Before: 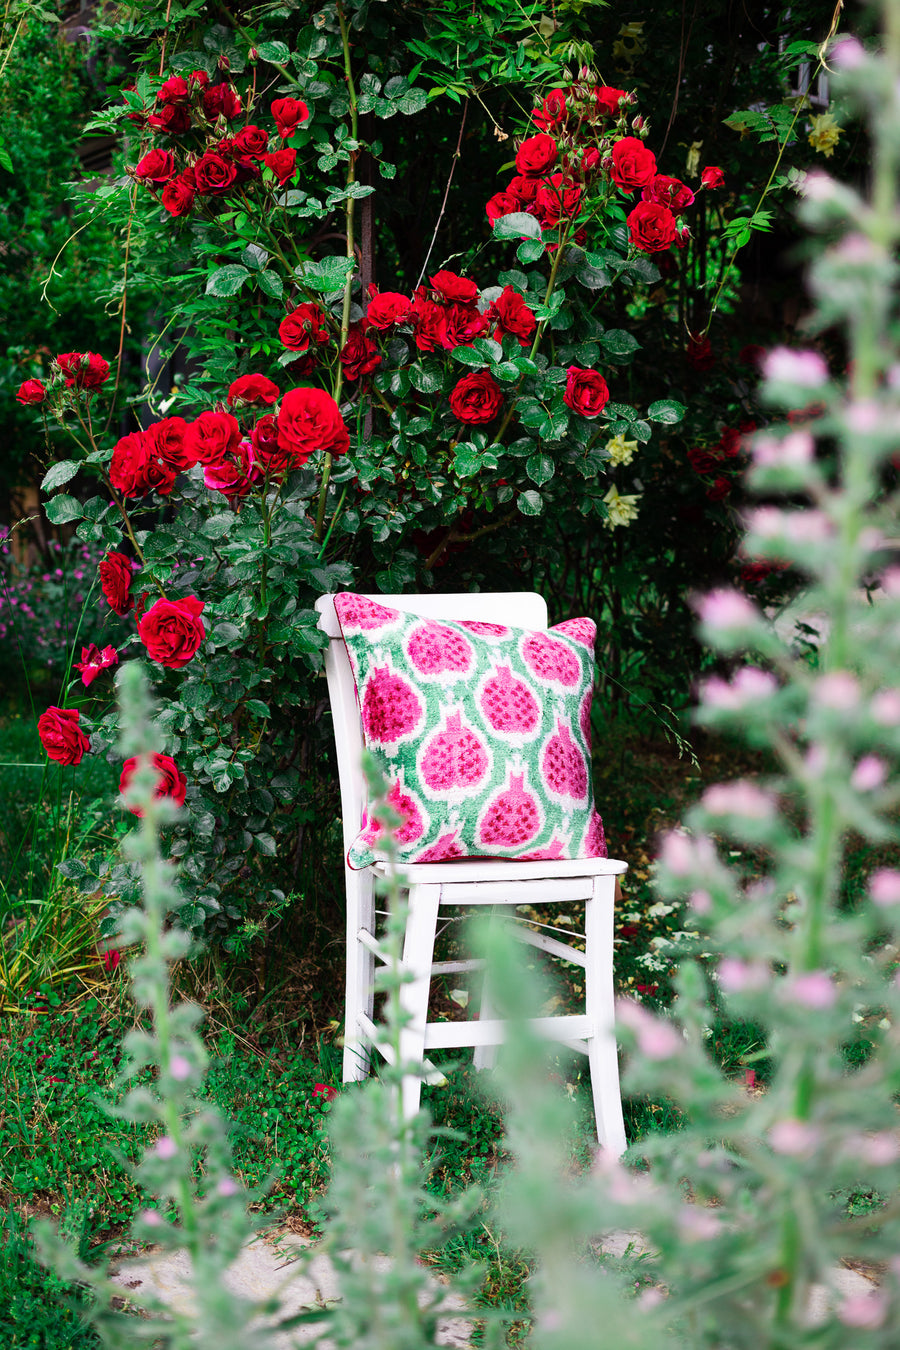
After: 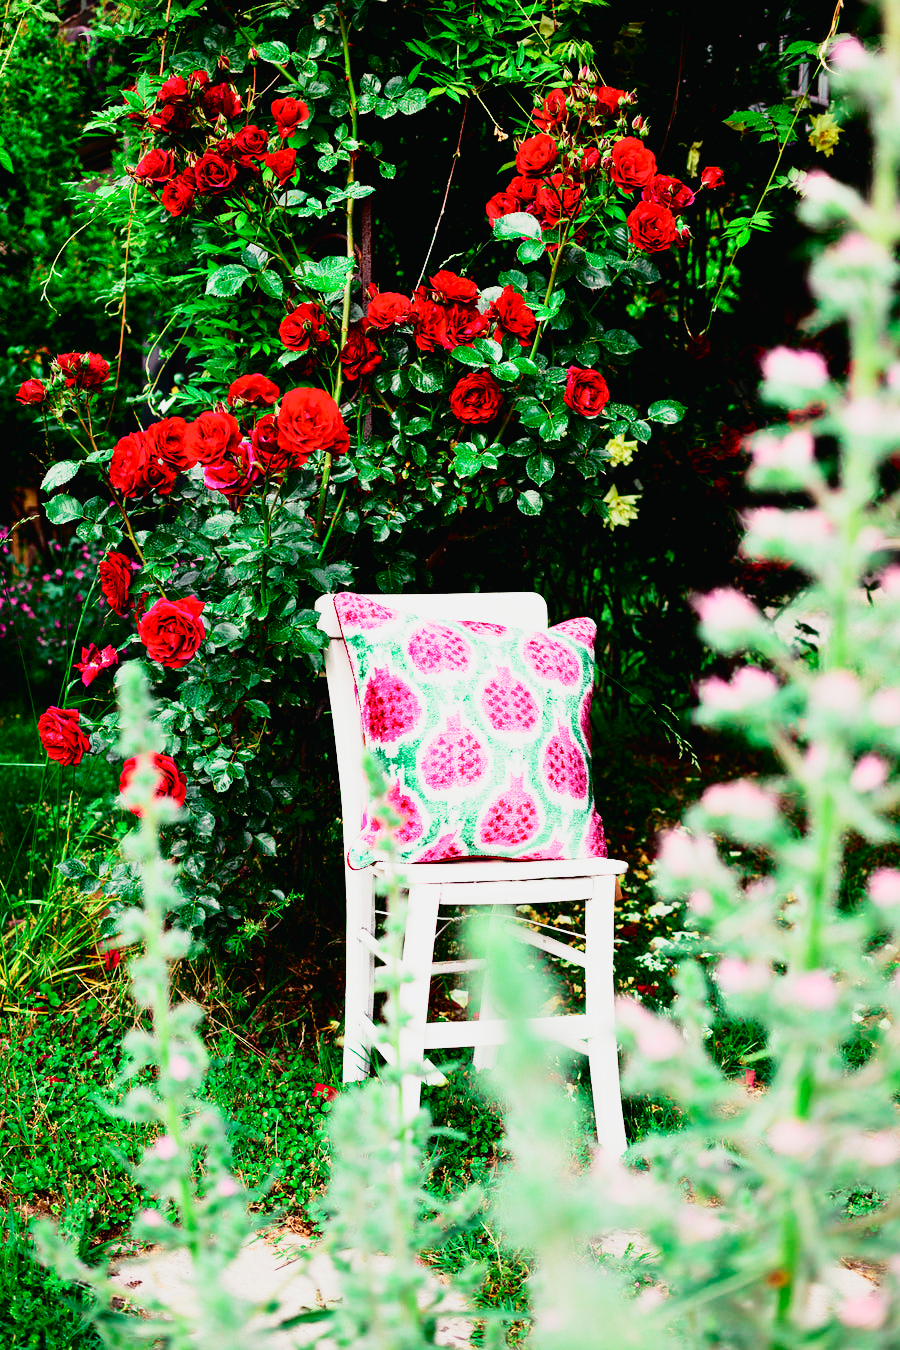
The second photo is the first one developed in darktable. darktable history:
white balance: red 1.029, blue 0.92
tone curve: curves: ch0 [(0, 0.014) (0.17, 0.099) (0.398, 0.423) (0.728, 0.808) (0.877, 0.91) (0.99, 0.955)]; ch1 [(0, 0) (0.377, 0.325) (0.493, 0.491) (0.505, 0.504) (0.515, 0.515) (0.554, 0.575) (0.623, 0.643) (0.701, 0.718) (1, 1)]; ch2 [(0, 0) (0.423, 0.453) (0.481, 0.485) (0.501, 0.501) (0.531, 0.527) (0.586, 0.597) (0.663, 0.706) (0.717, 0.753) (1, 0.991)], color space Lab, independent channels
filmic rgb: middle gray luminance 12.74%, black relative exposure -10.13 EV, white relative exposure 3.47 EV, threshold 6 EV, target black luminance 0%, hardness 5.74, latitude 44.69%, contrast 1.221, highlights saturation mix 5%, shadows ↔ highlights balance 26.78%, add noise in highlights 0, preserve chrominance no, color science v3 (2019), use custom middle-gray values true, iterations of high-quality reconstruction 0, contrast in highlights soft, enable highlight reconstruction true
